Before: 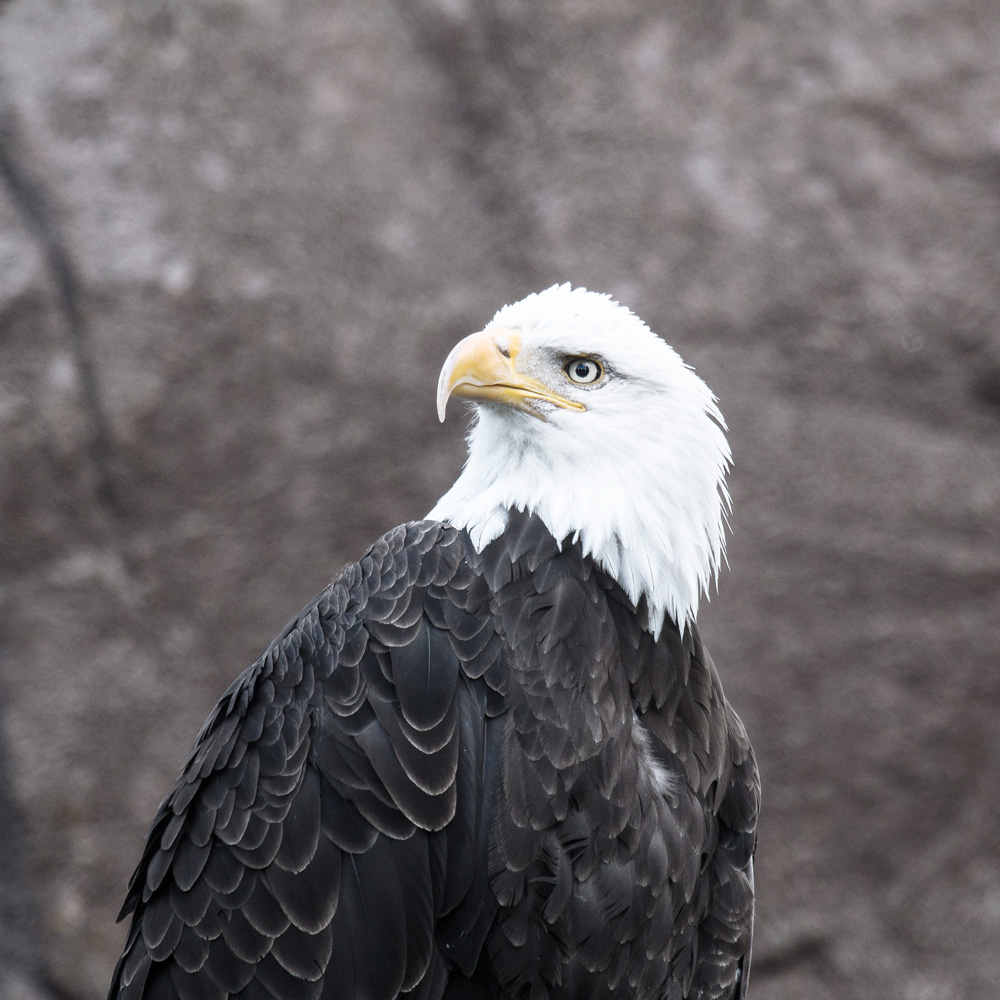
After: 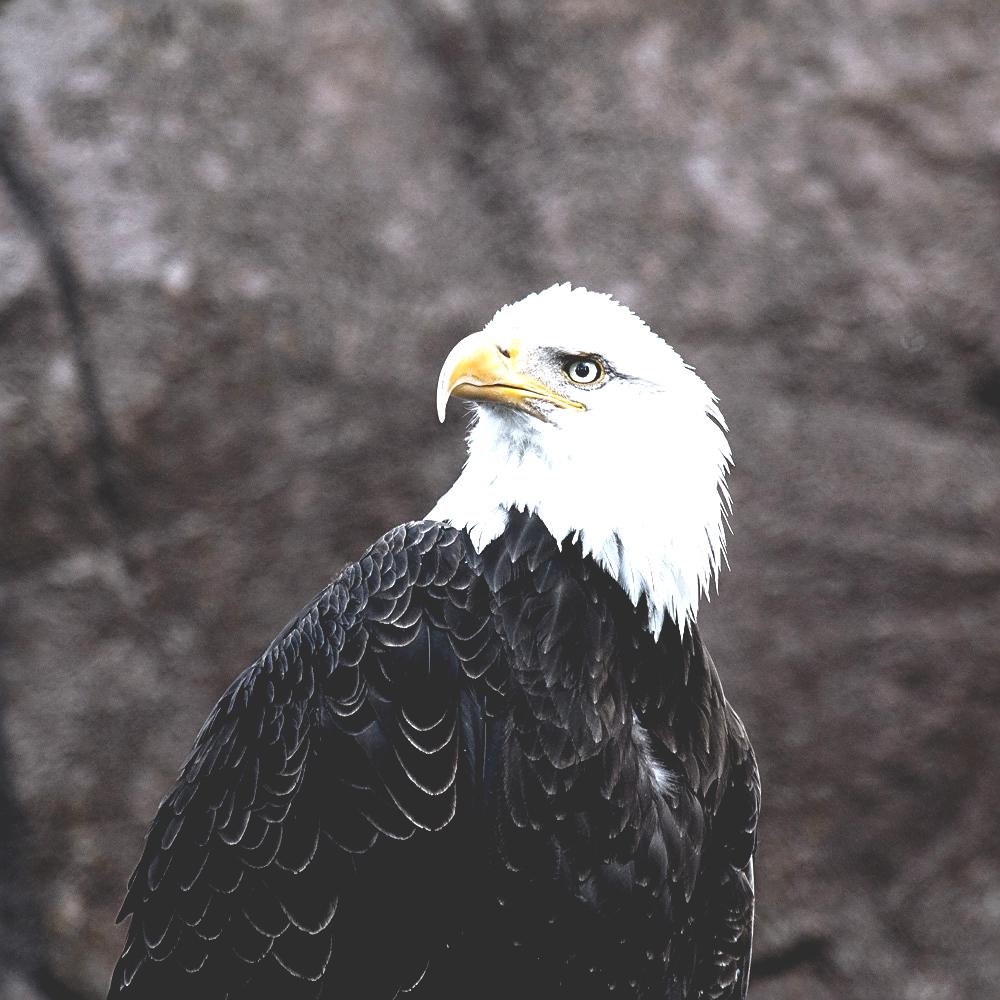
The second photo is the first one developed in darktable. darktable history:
sharpen: on, module defaults
rgb curve: curves: ch0 [(0, 0.186) (0.314, 0.284) (0.775, 0.708) (1, 1)], compensate middle gray true, preserve colors none
exposure: black level correction 0.04, exposure 0.5 EV, compensate highlight preservation false
